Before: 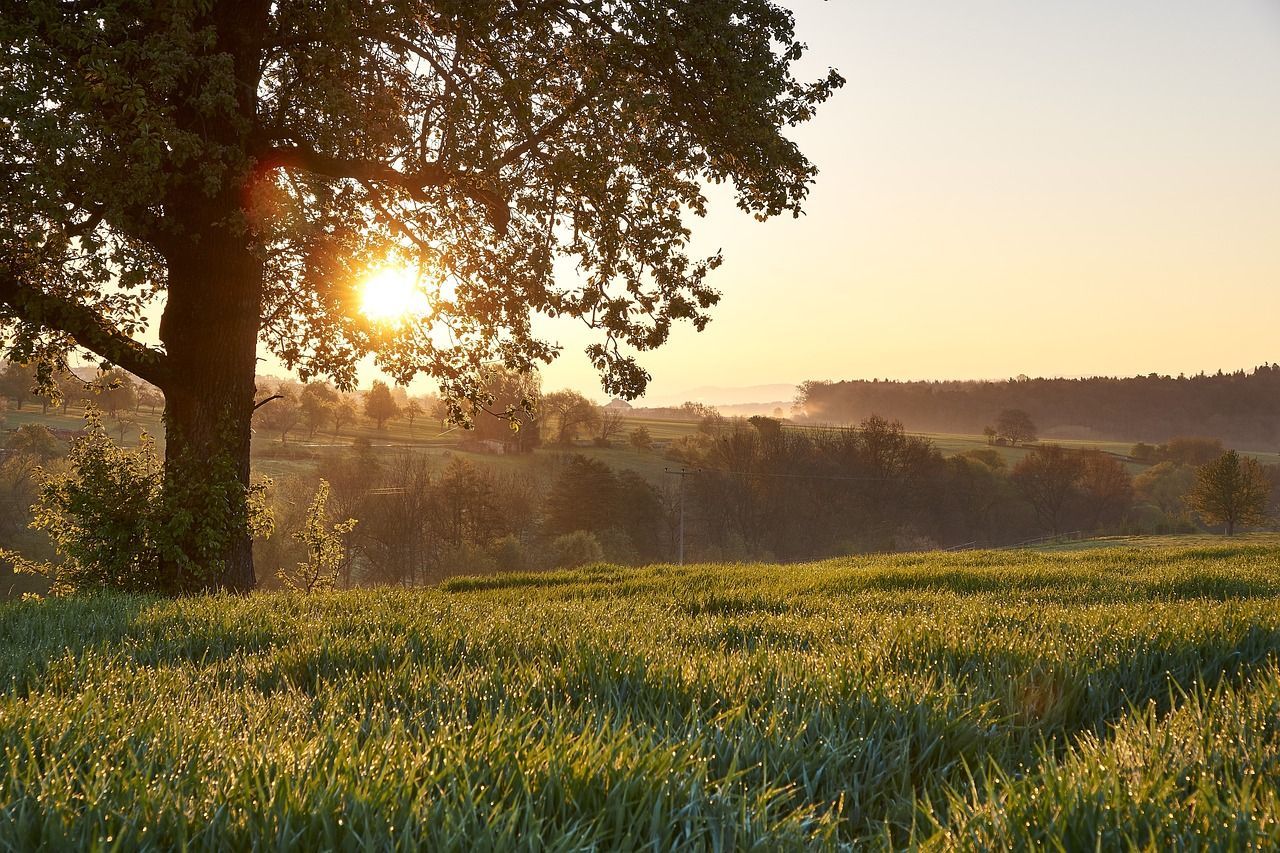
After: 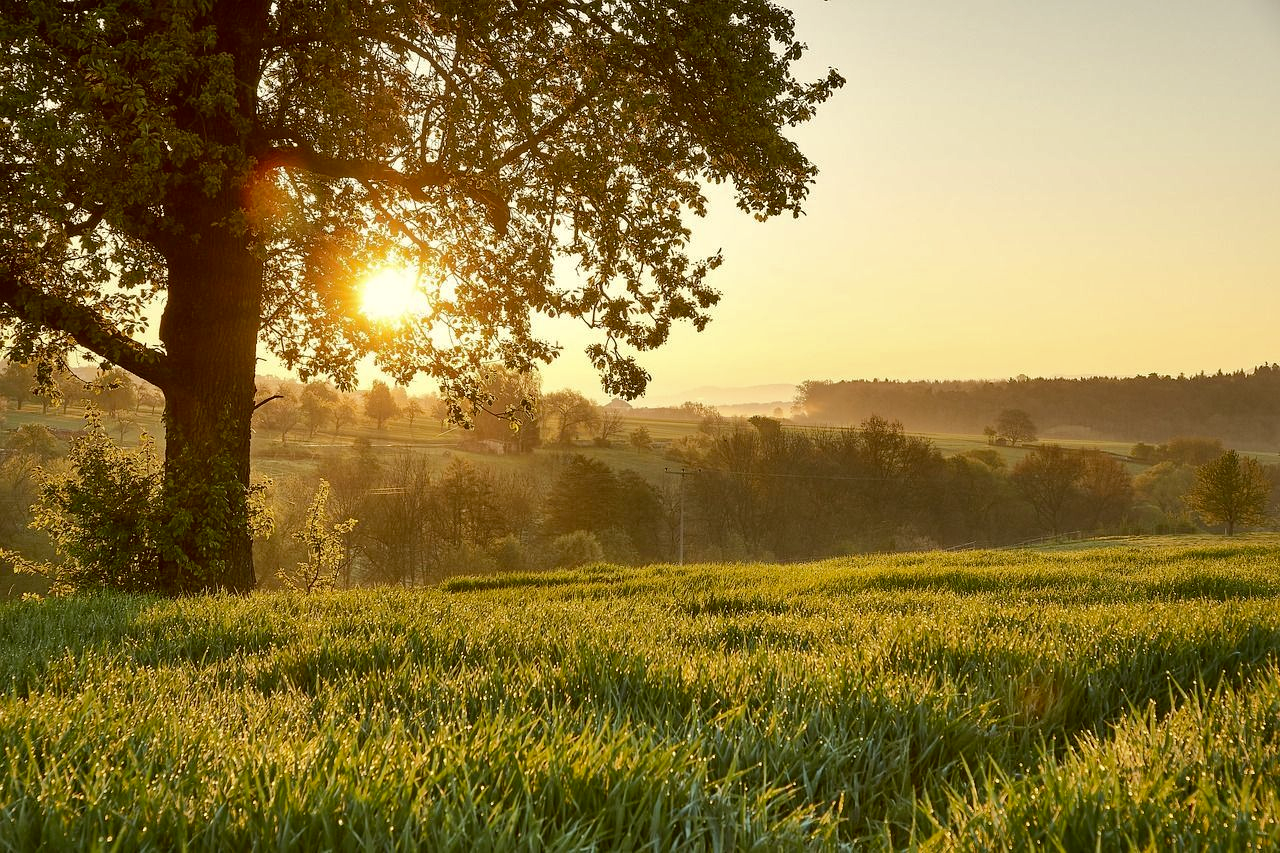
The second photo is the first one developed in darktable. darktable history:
tone curve: curves: ch0 [(0, 0) (0.004, 0.001) (0.133, 0.112) (0.325, 0.362) (0.832, 0.893) (1, 1)], color space Lab, independent channels, preserve colors none
color correction: highlights a* -1.77, highlights b* 10, shadows a* 0.622, shadows b* 19.12
shadows and highlights: shadows 40.03, highlights -59.75, highlights color adjustment 0.668%
